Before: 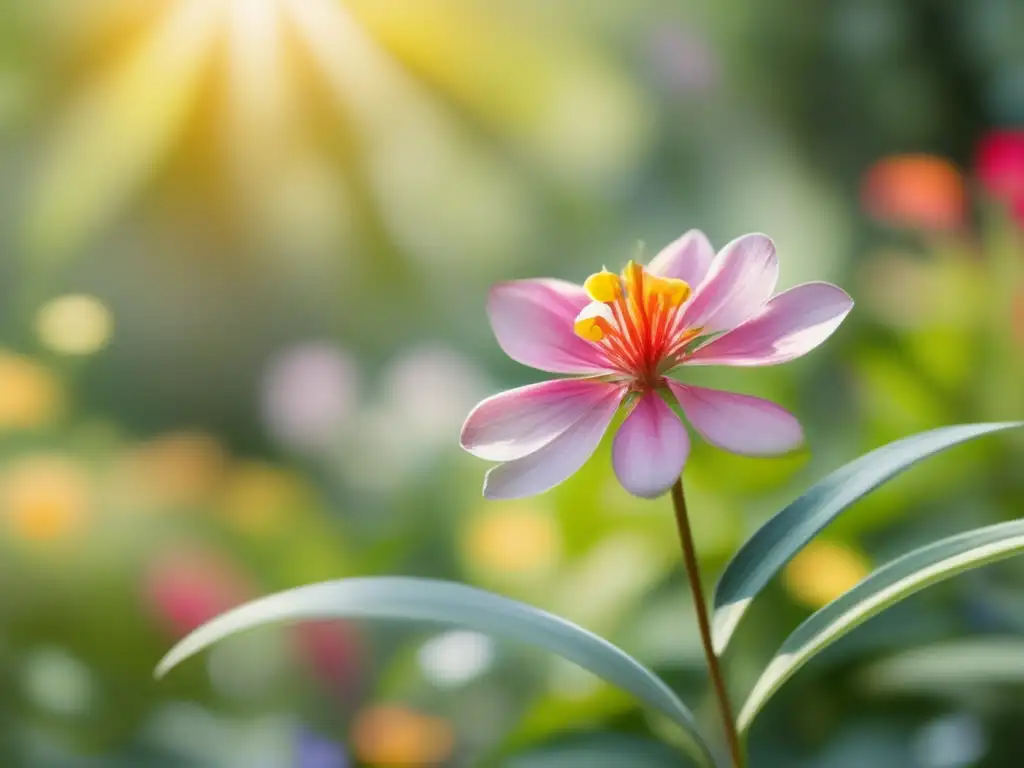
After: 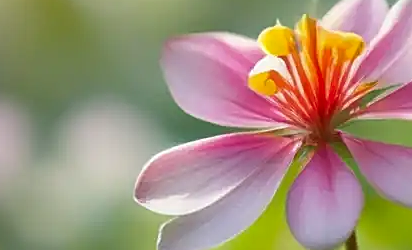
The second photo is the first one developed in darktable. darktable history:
shadows and highlights: soften with gaussian
sharpen: amount 0.492
crop: left 31.861%, top 32.081%, right 27.822%, bottom 35.337%
